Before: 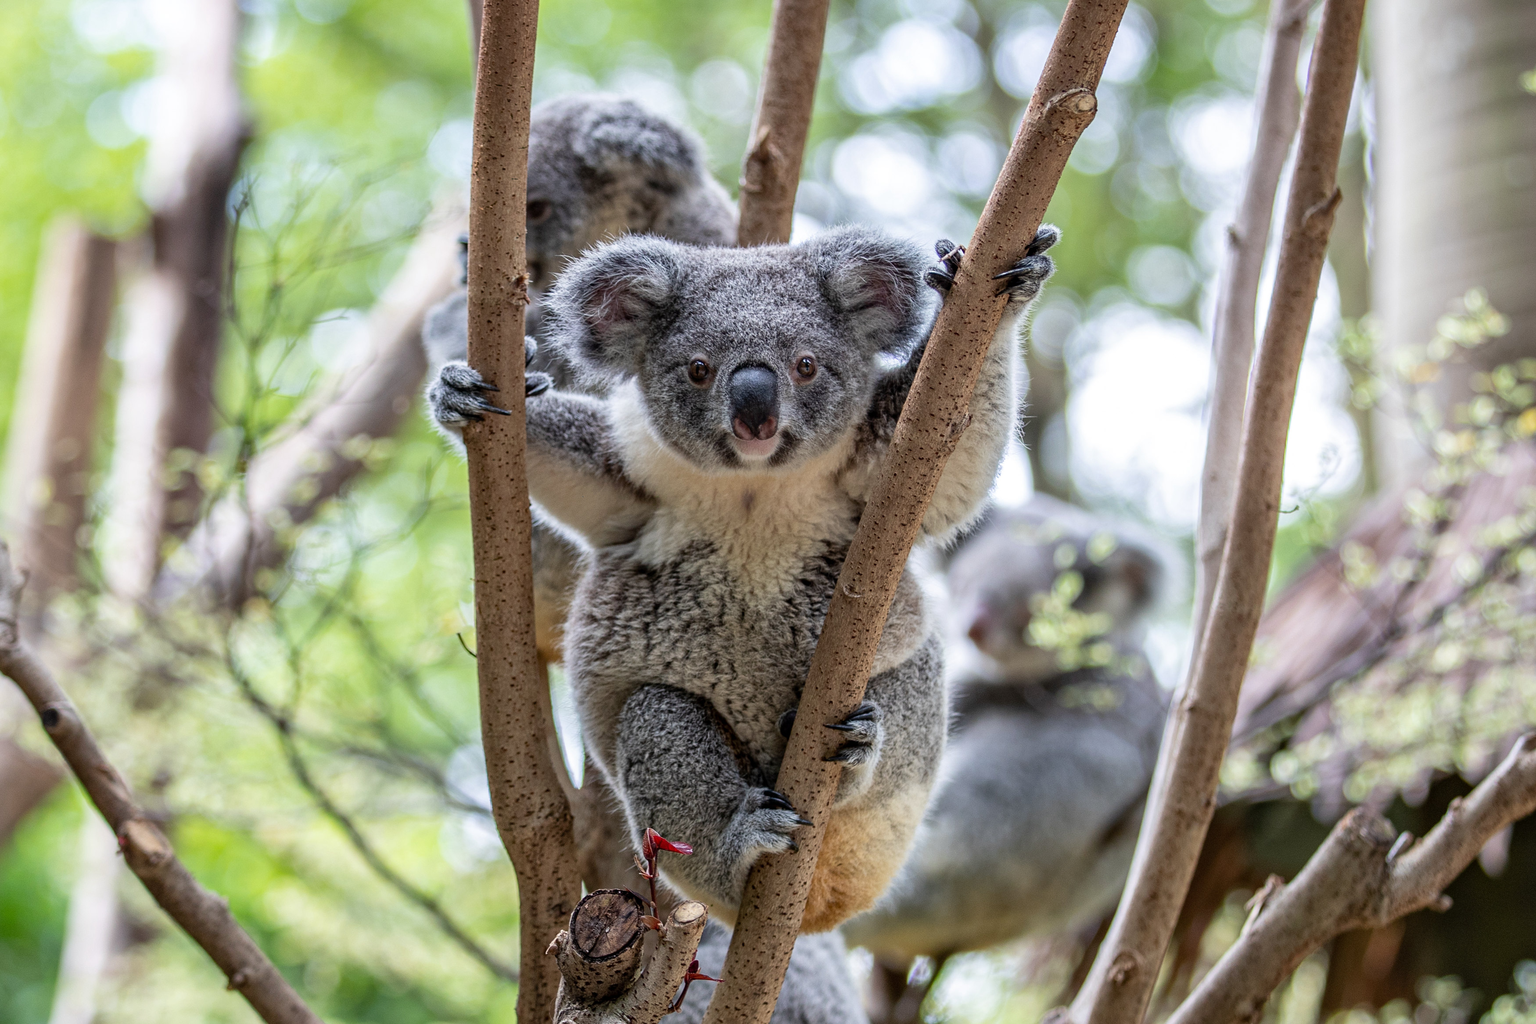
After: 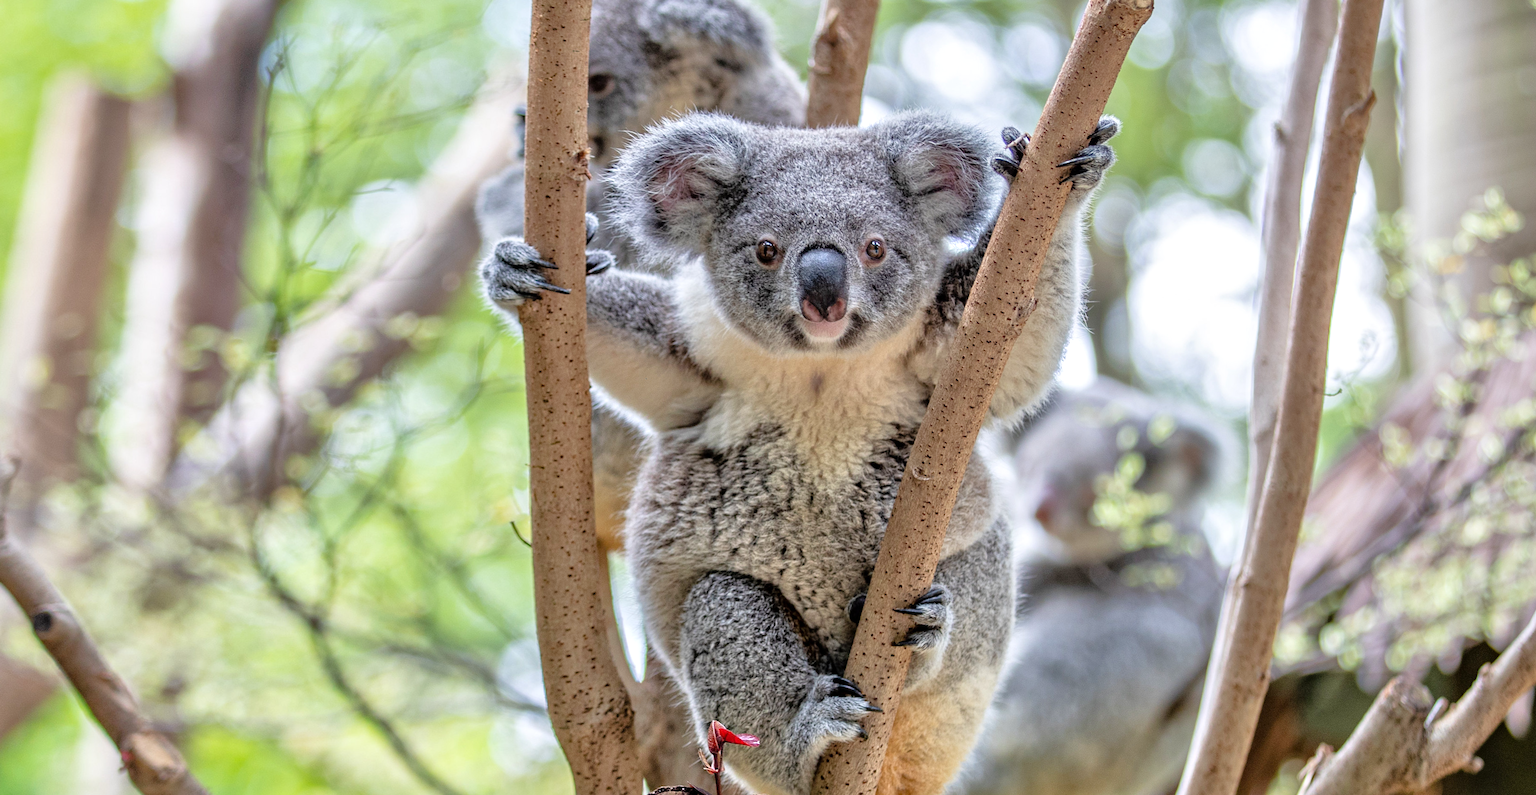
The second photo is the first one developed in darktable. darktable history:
crop: top 7.625%, bottom 8.027%
tone equalizer: -7 EV 0.15 EV, -6 EV 0.6 EV, -5 EV 1.15 EV, -4 EV 1.33 EV, -3 EV 1.15 EV, -2 EV 0.6 EV, -1 EV 0.15 EV, mask exposure compensation -0.5 EV
rotate and perspective: rotation -0.013°, lens shift (vertical) -0.027, lens shift (horizontal) 0.178, crop left 0.016, crop right 0.989, crop top 0.082, crop bottom 0.918
